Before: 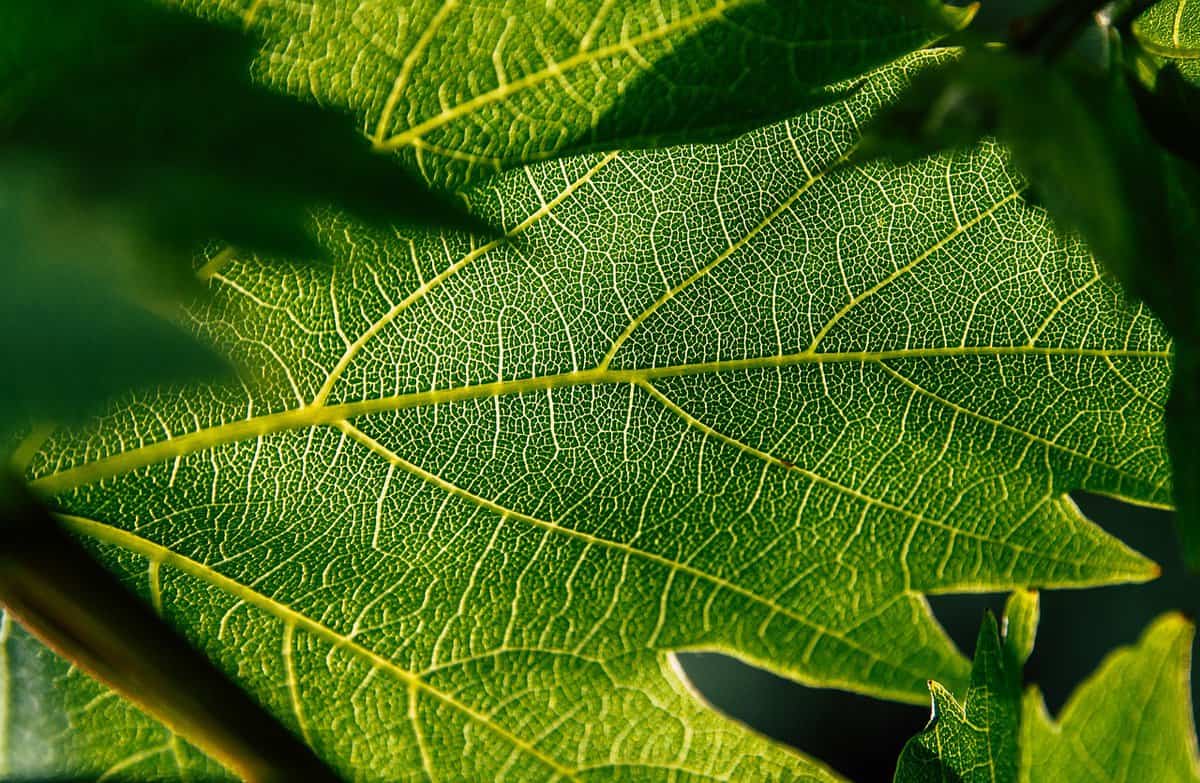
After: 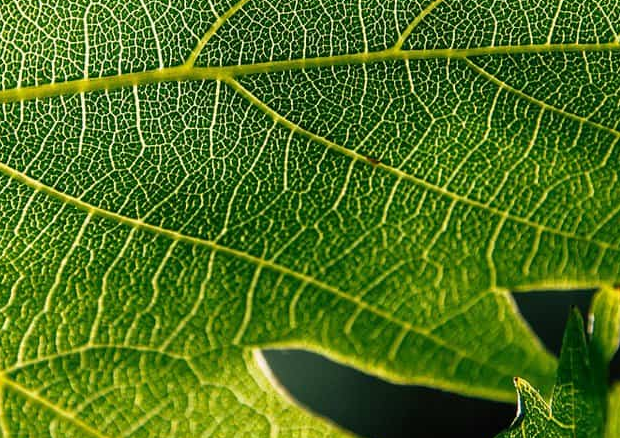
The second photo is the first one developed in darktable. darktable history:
crop: left 34.544%, top 38.72%, right 13.738%, bottom 5.249%
